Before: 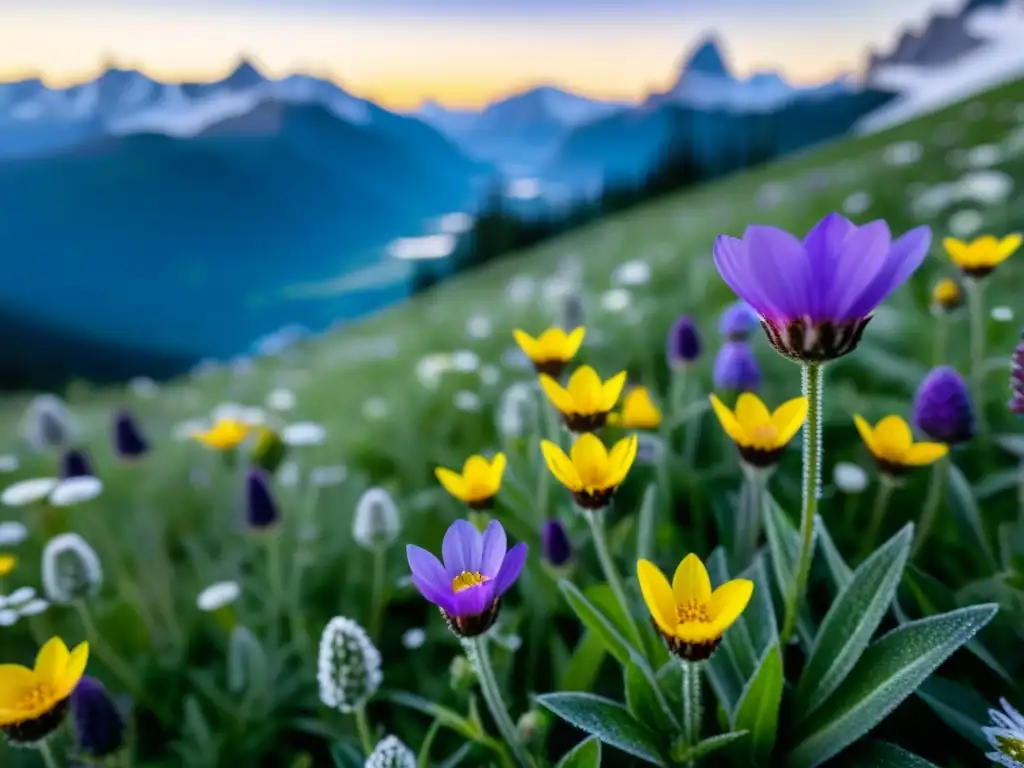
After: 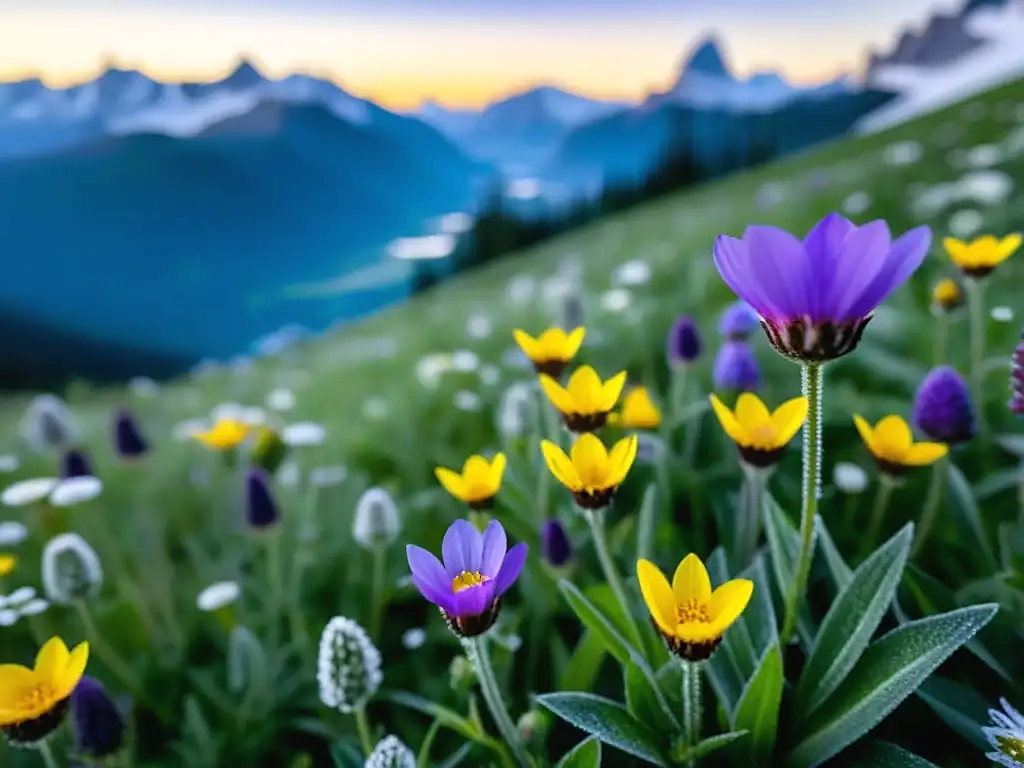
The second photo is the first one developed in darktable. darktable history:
exposure: black level correction -0.001, exposure 0.08 EV, compensate highlight preservation false
sharpen: radius 1.849, amount 0.404, threshold 1.317
